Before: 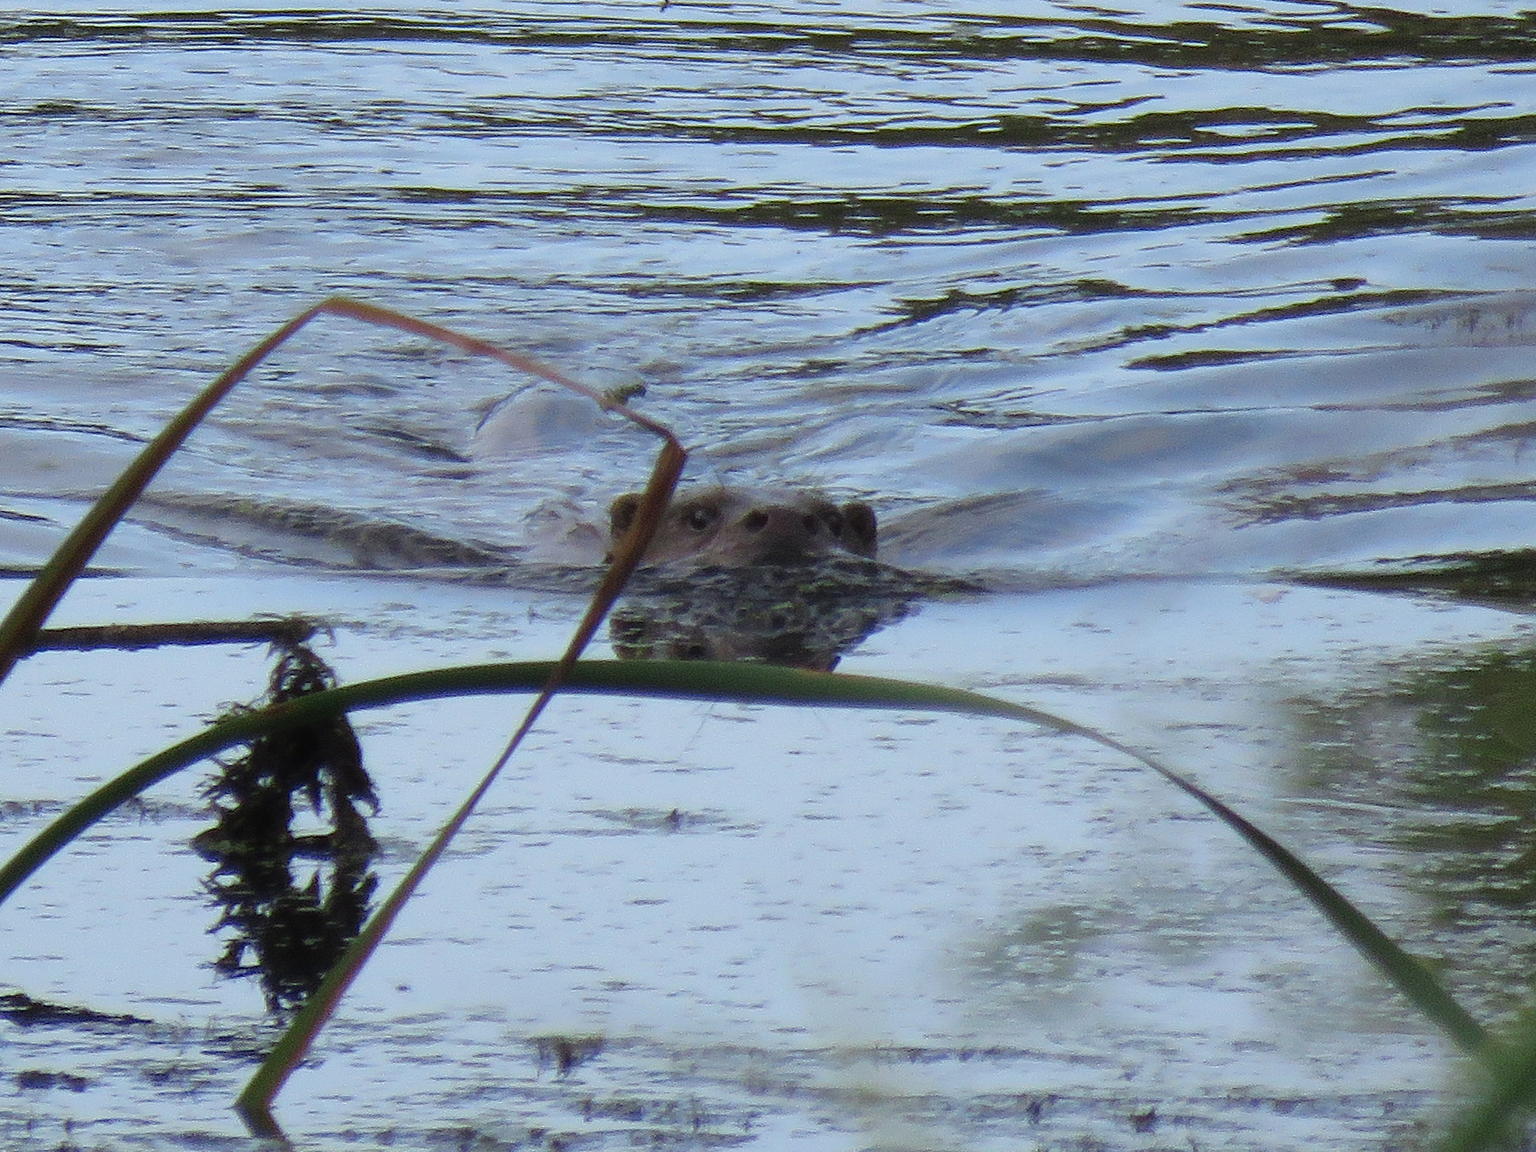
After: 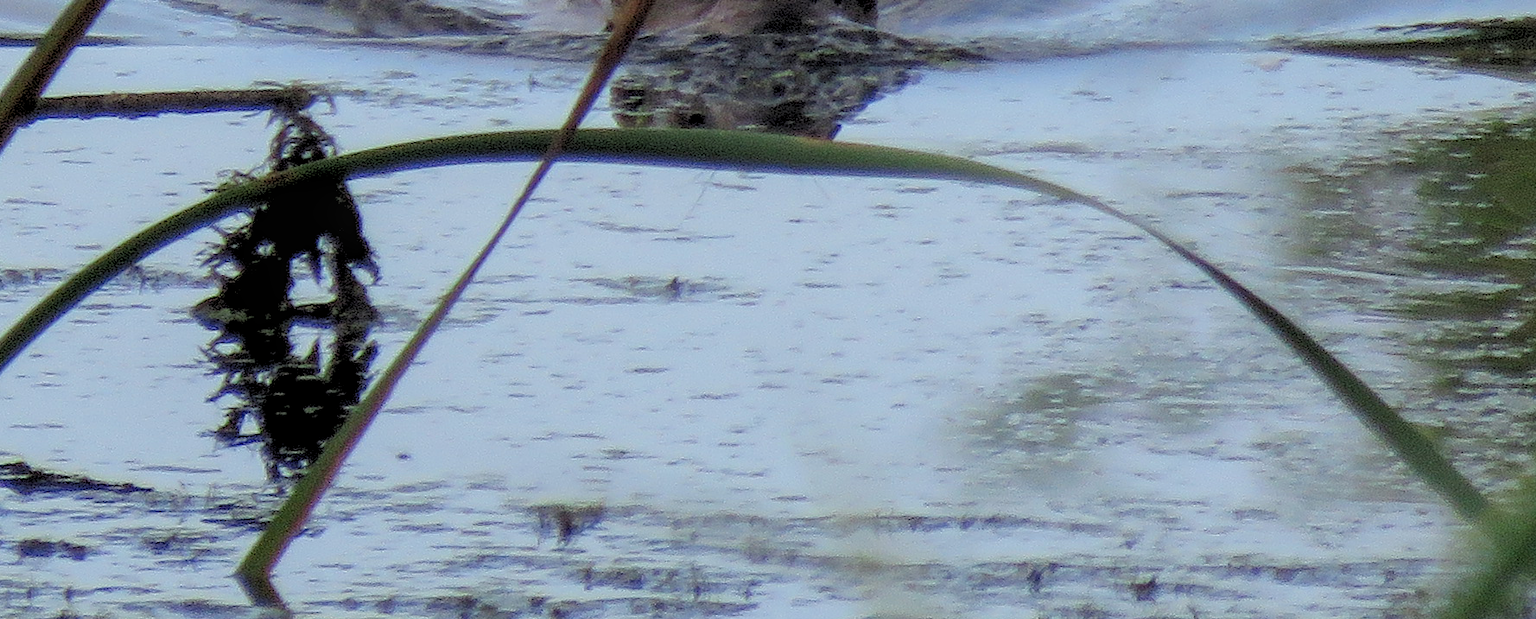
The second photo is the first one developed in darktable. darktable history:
crop and rotate: top 46.237%
local contrast: on, module defaults
rgb levels: preserve colors sum RGB, levels [[0.038, 0.433, 0.934], [0, 0.5, 1], [0, 0.5, 1]]
